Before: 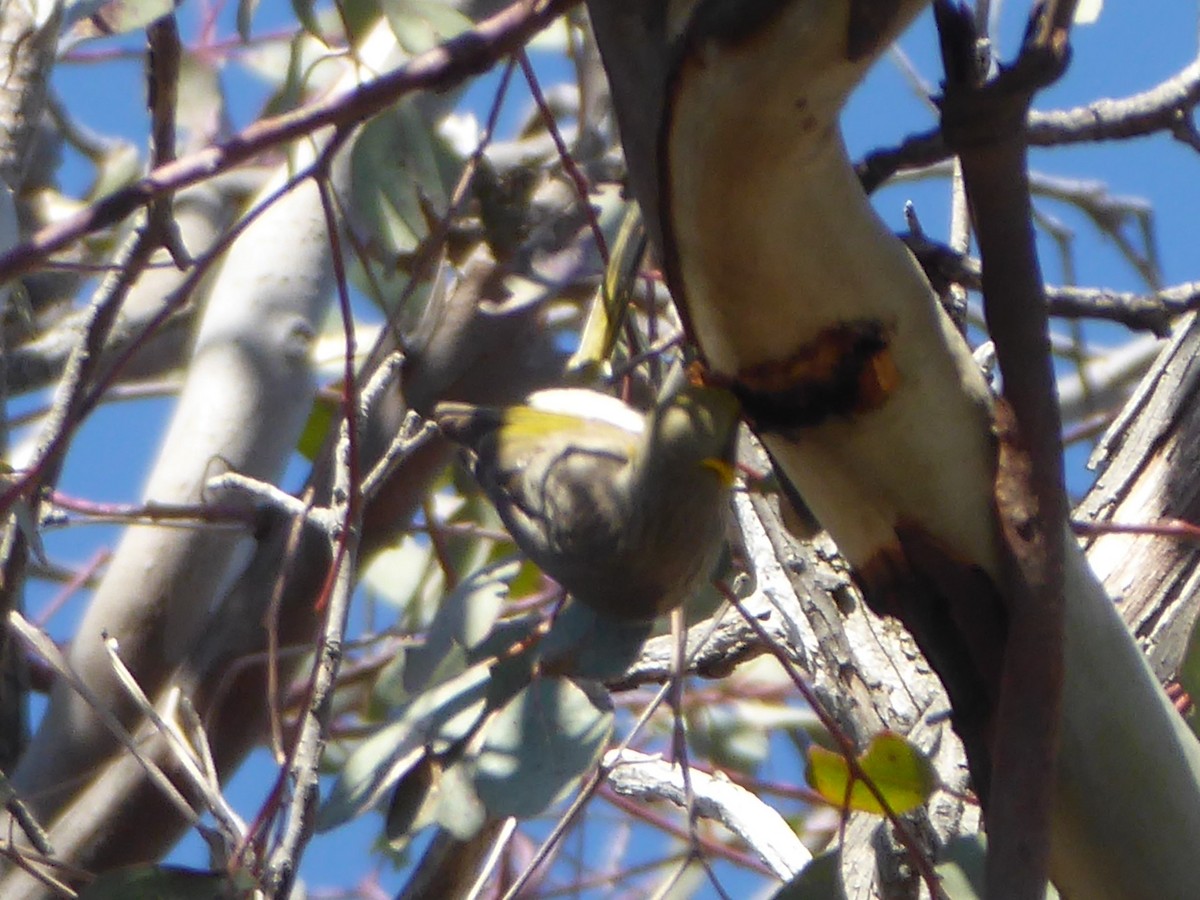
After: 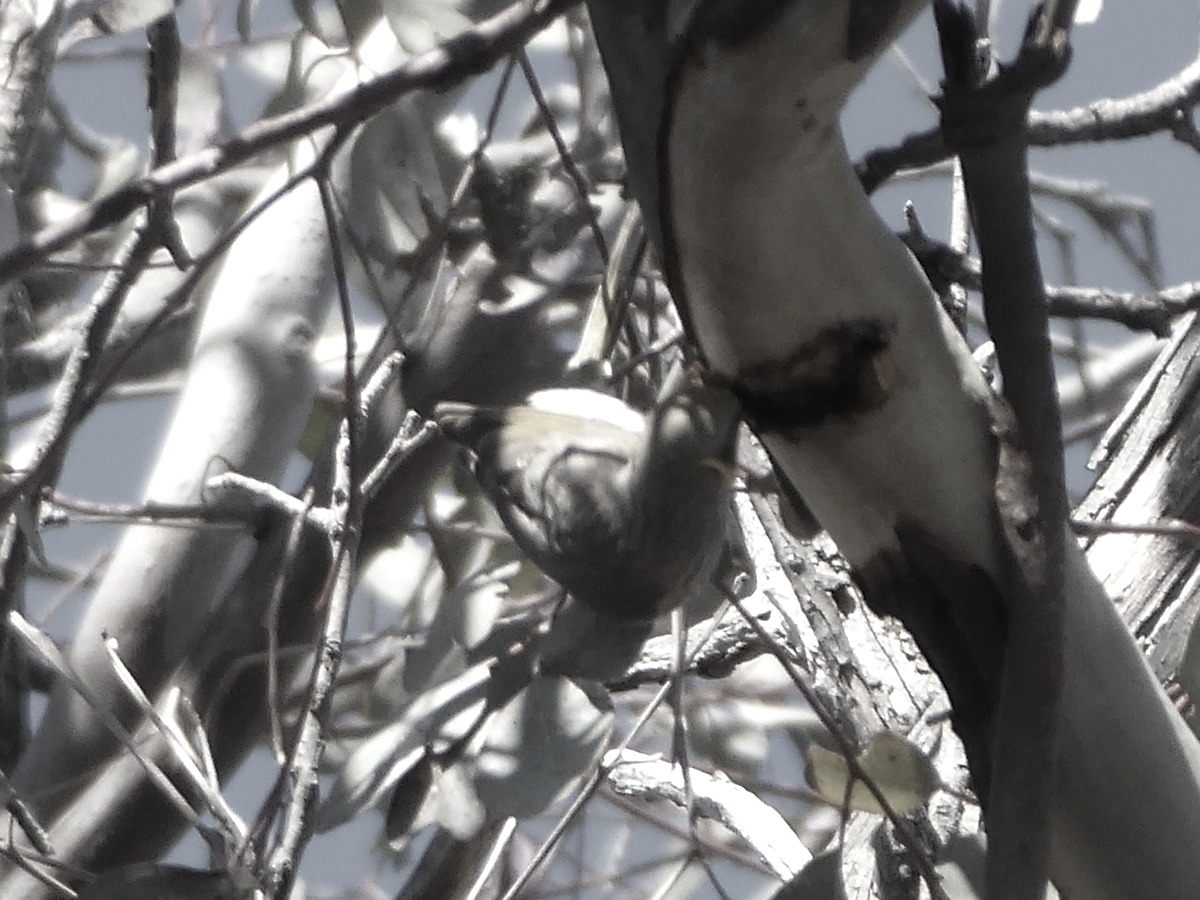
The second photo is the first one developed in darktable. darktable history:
color correction: highlights b* -0.025, saturation 0.166
exposure: exposure 0.175 EV, compensate highlight preservation false
sharpen: amount 0.217
